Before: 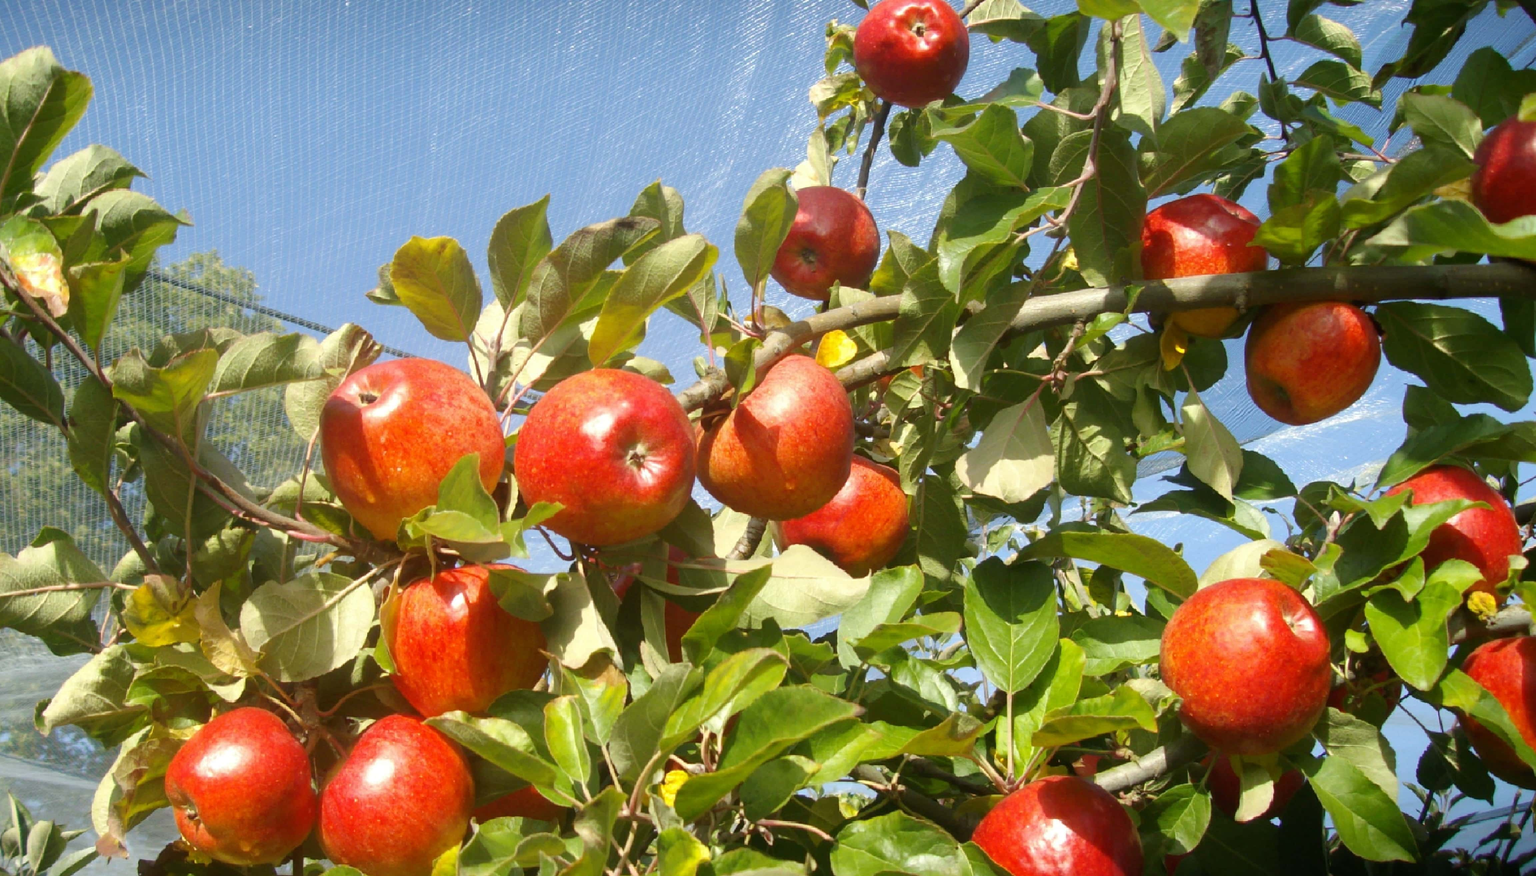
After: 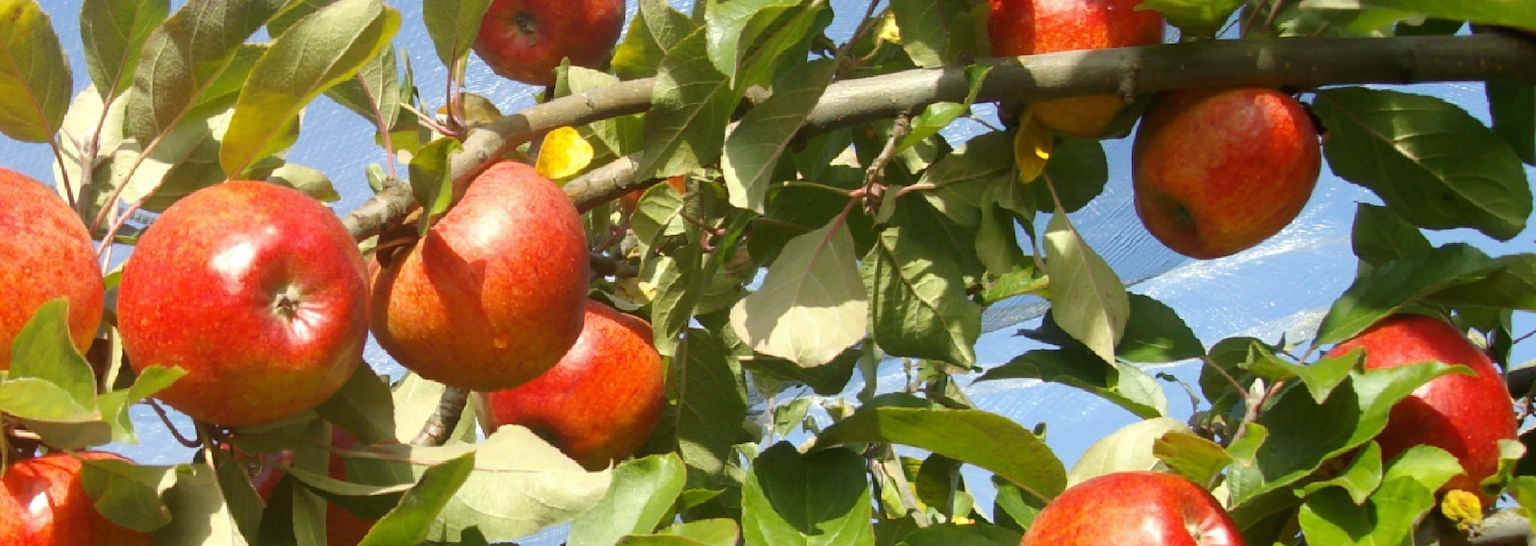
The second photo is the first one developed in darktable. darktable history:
crop and rotate: left 28.025%, top 27.303%, bottom 27.805%
